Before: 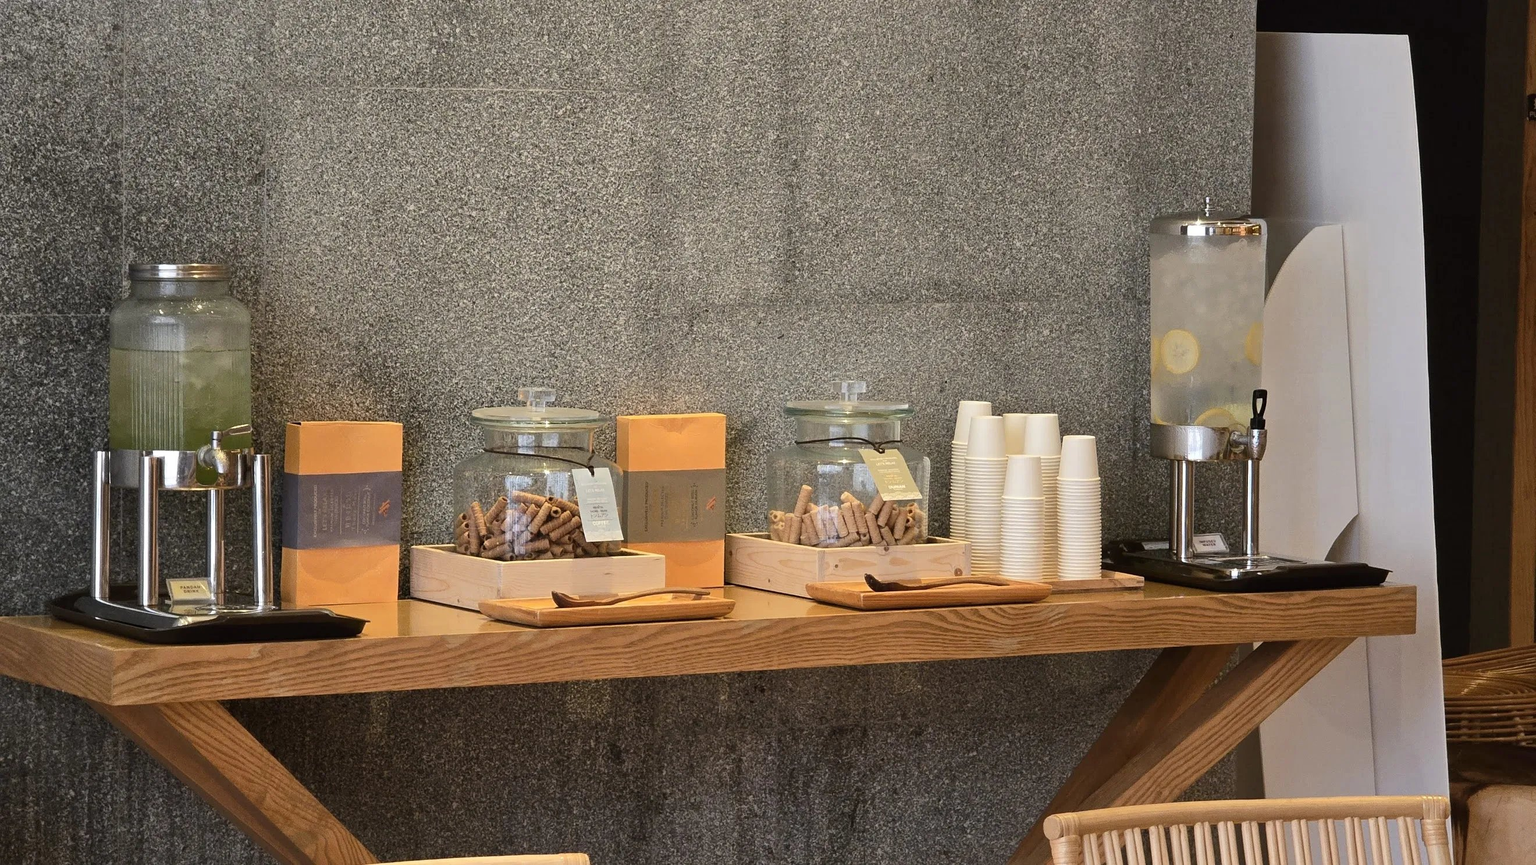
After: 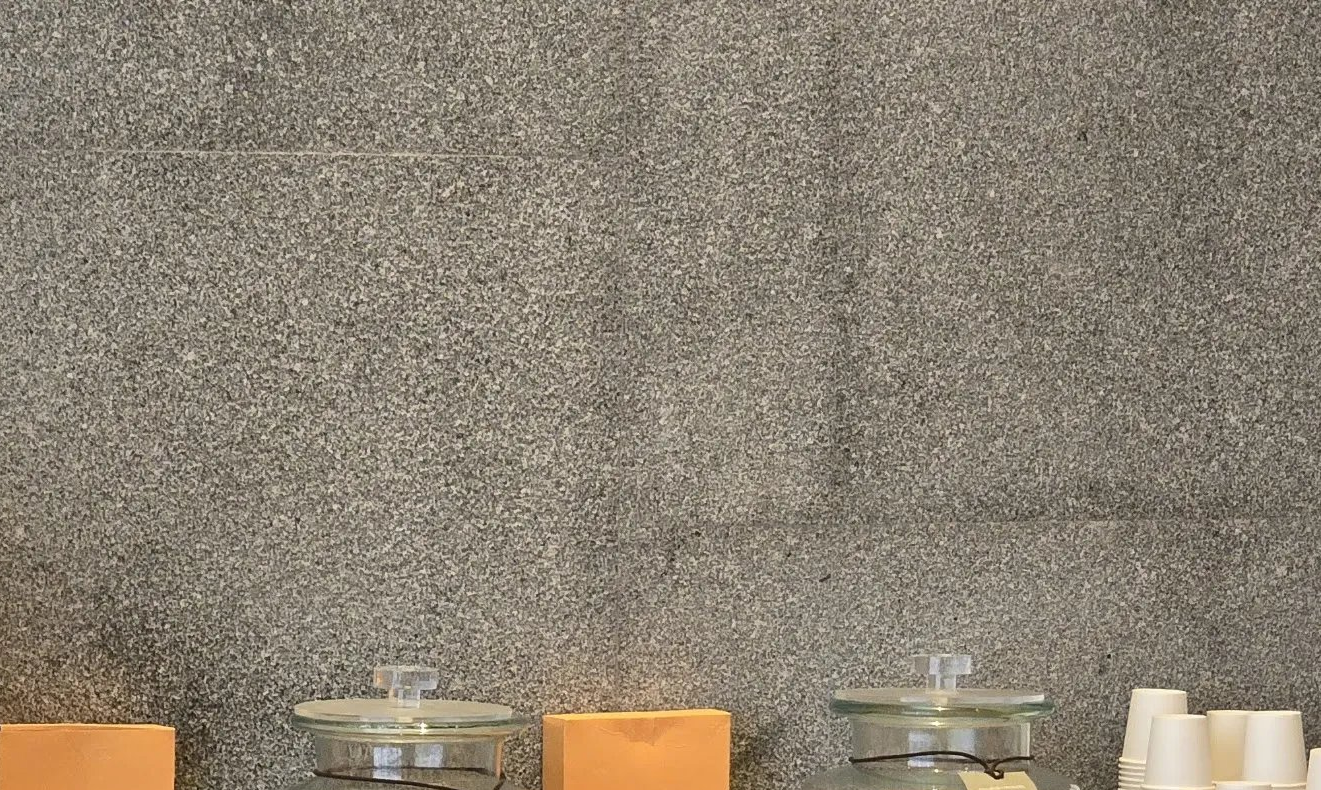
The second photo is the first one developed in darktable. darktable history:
crop: left 19.593%, right 30.353%, bottom 46.805%
